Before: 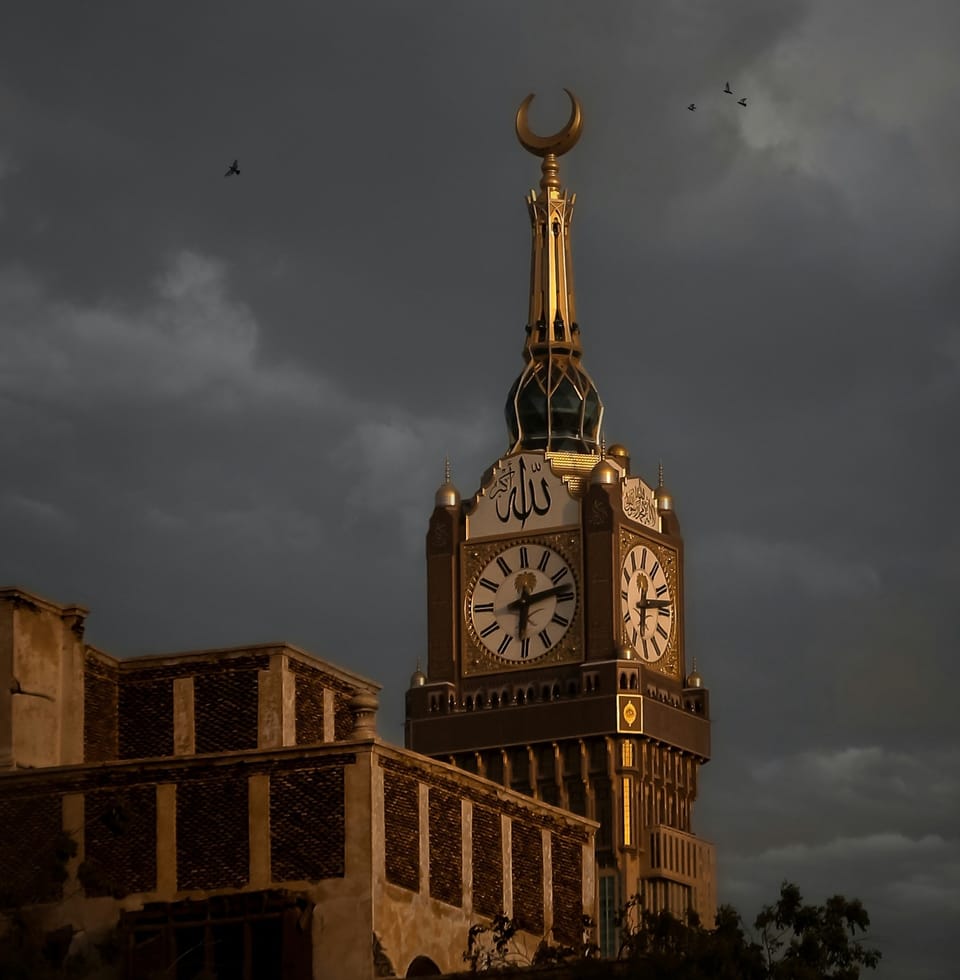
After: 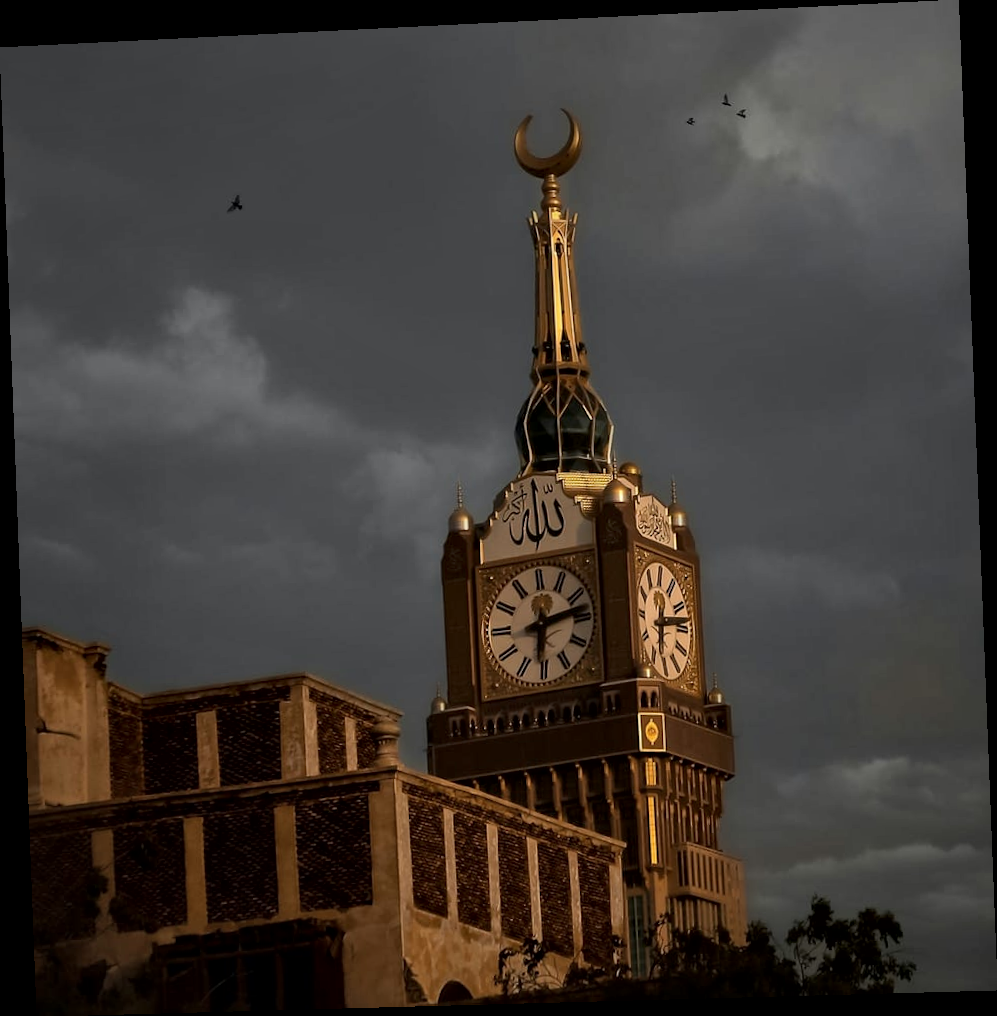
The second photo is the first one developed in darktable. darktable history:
rotate and perspective: rotation -2.22°, lens shift (horizontal) -0.022, automatic cropping off
local contrast: mode bilateral grid, contrast 20, coarseness 50, detail 132%, midtone range 0.2
